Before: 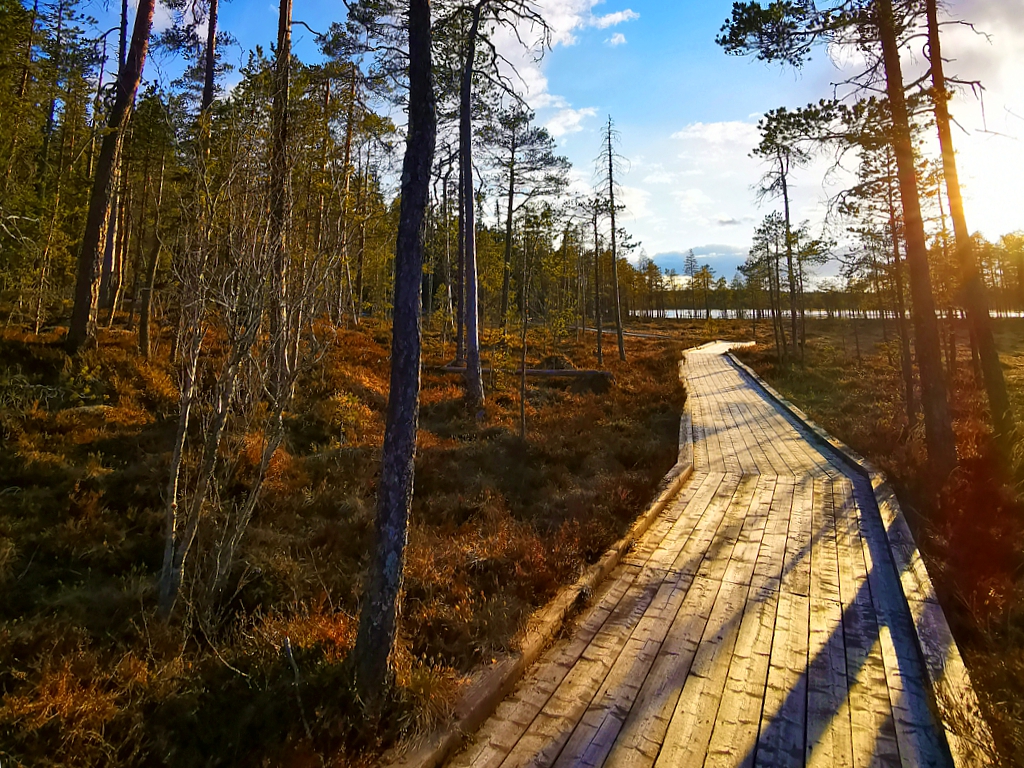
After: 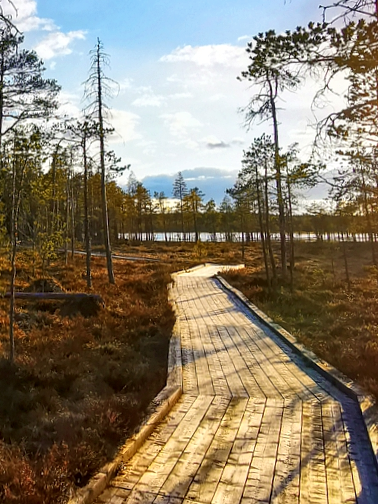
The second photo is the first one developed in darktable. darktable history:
crop and rotate: left 49.936%, top 10.094%, right 13.136%, bottom 24.256%
local contrast: on, module defaults
